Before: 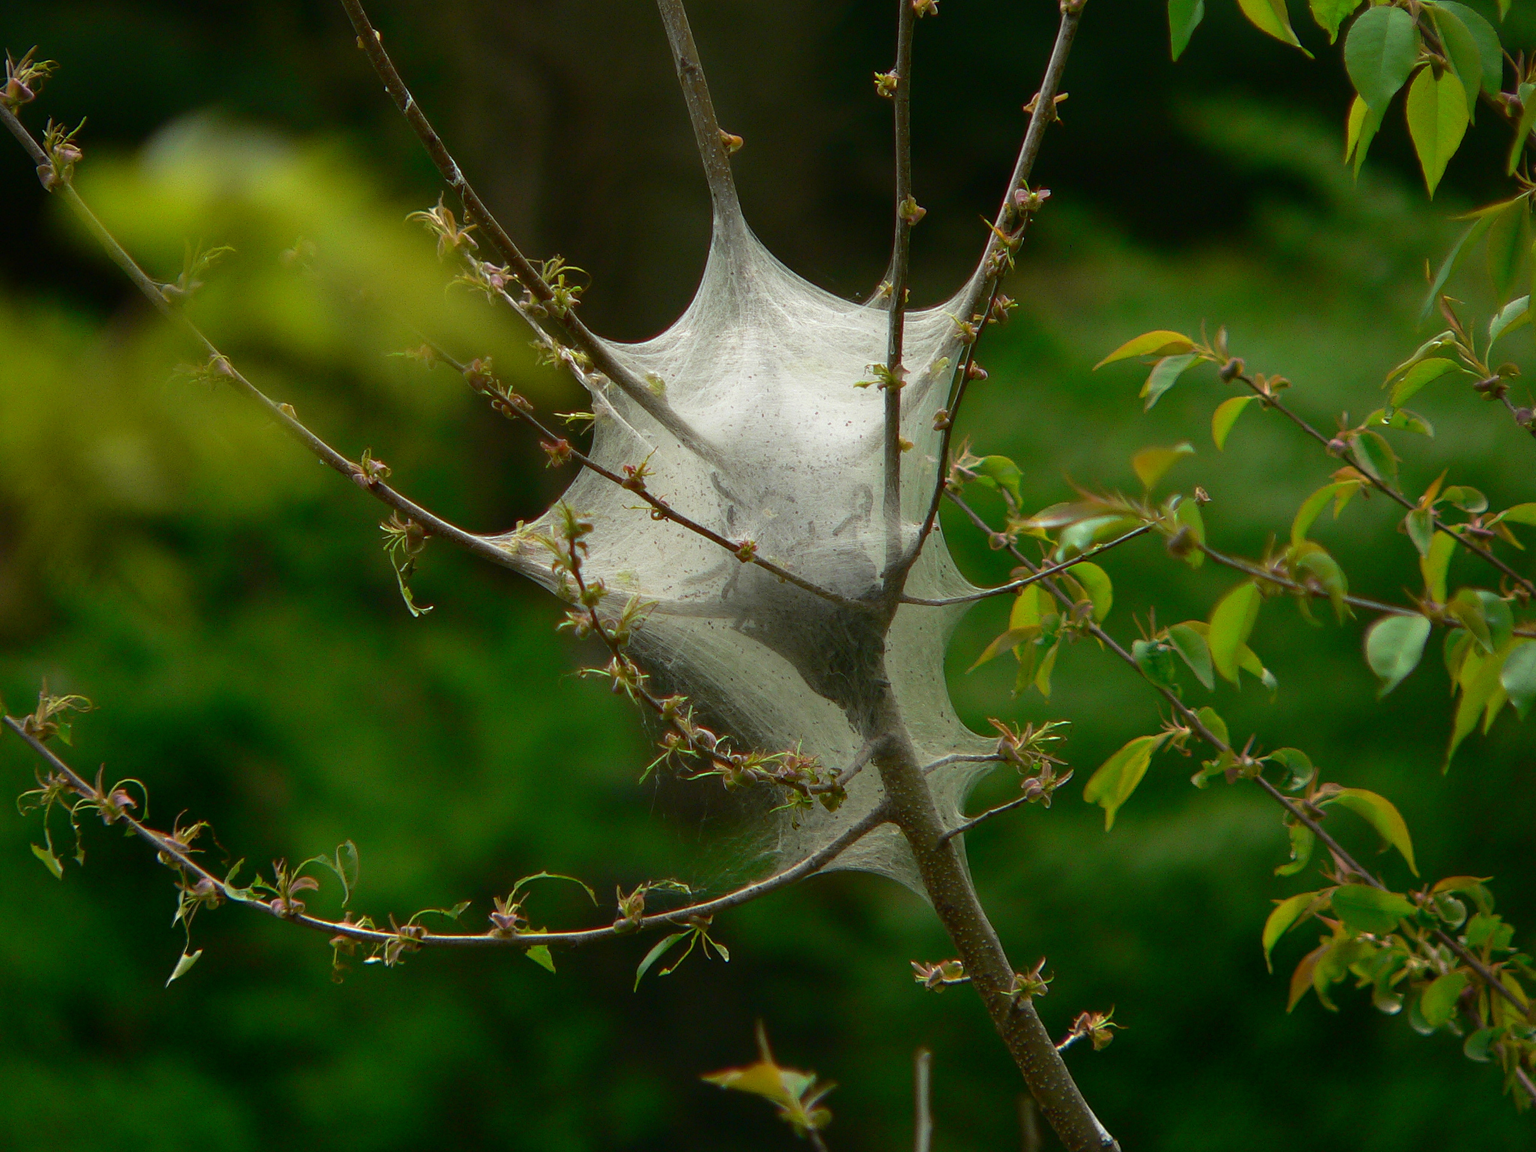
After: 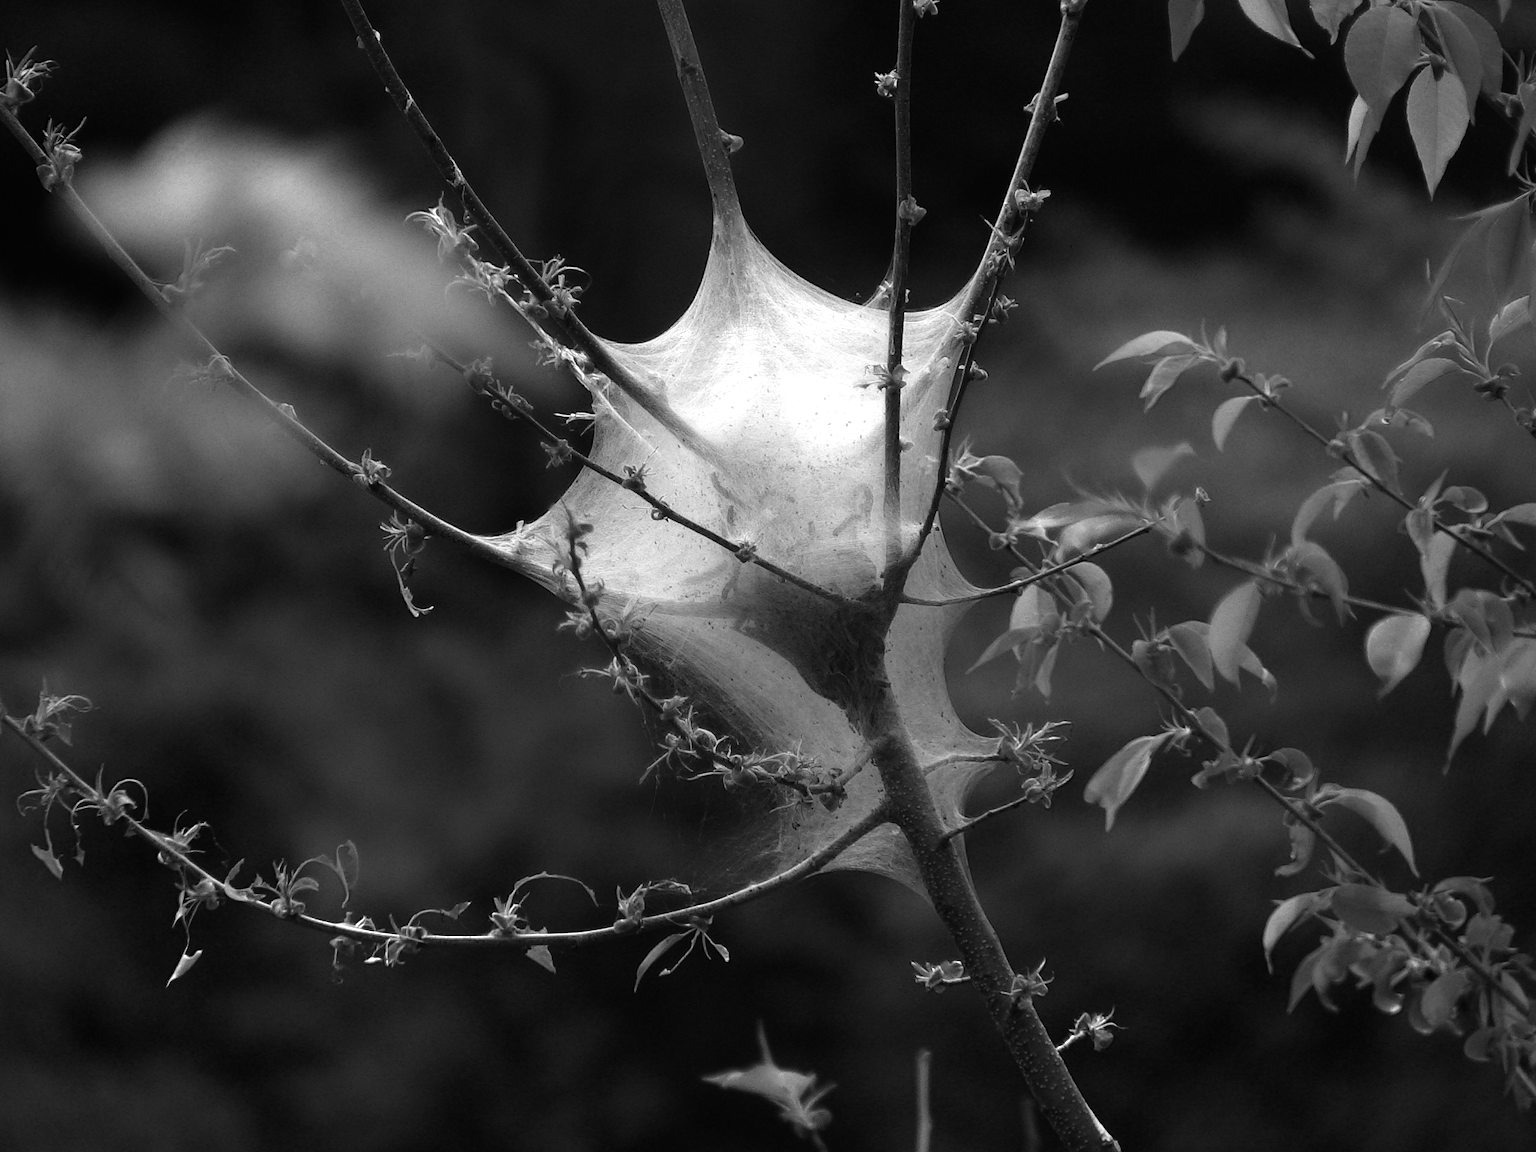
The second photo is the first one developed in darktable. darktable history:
tone equalizer: -8 EV -1.1 EV, -7 EV -1.04 EV, -6 EV -0.852 EV, -5 EV -0.597 EV, -3 EV 0.565 EV, -2 EV 0.875 EV, -1 EV 1 EV, +0 EV 1.08 EV, smoothing diameter 2.05%, edges refinement/feathering 18.74, mask exposure compensation -1.57 EV, filter diffusion 5
color zones: curves: ch0 [(0.002, 0.593) (0.143, 0.417) (0.285, 0.541) (0.455, 0.289) (0.608, 0.327) (0.727, 0.283) (0.869, 0.571) (1, 0.603)]; ch1 [(0, 0) (0.143, 0) (0.286, 0) (0.429, 0) (0.571, 0) (0.714, 0) (0.857, 0)]
color calibration: illuminant F (fluorescent), F source F9 (Cool White Deluxe 4150 K) – high CRI, x 0.374, y 0.373, temperature 4156.55 K
